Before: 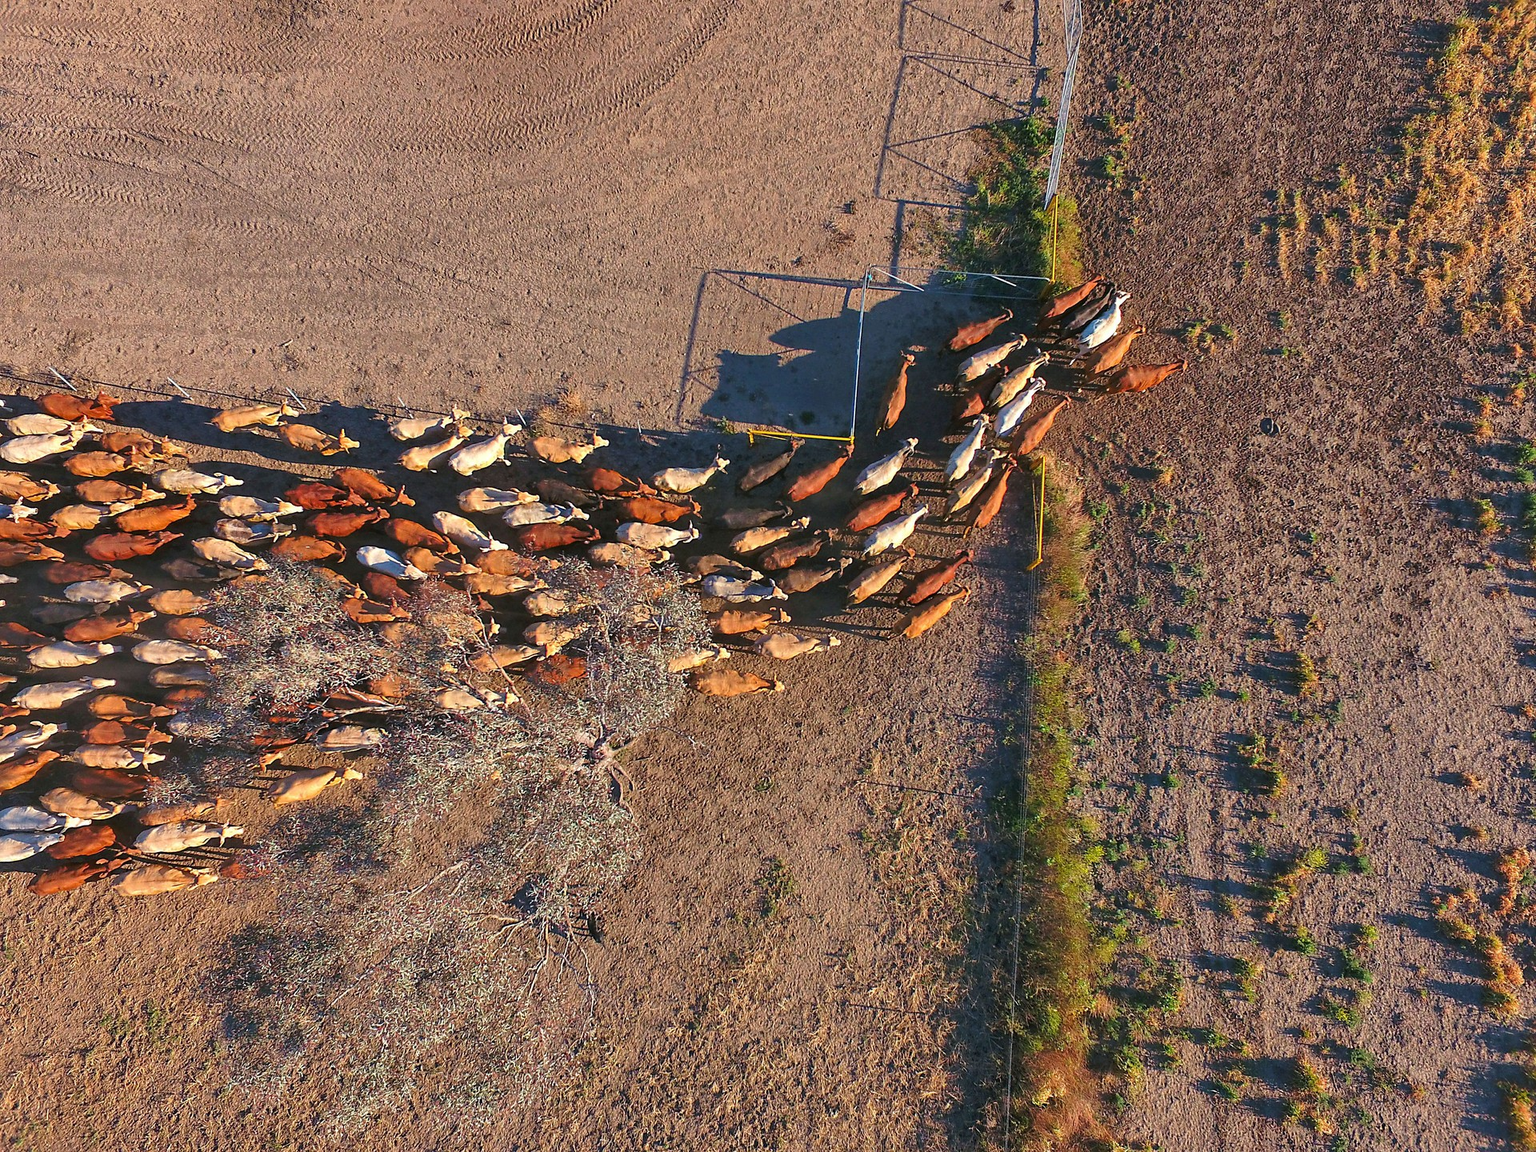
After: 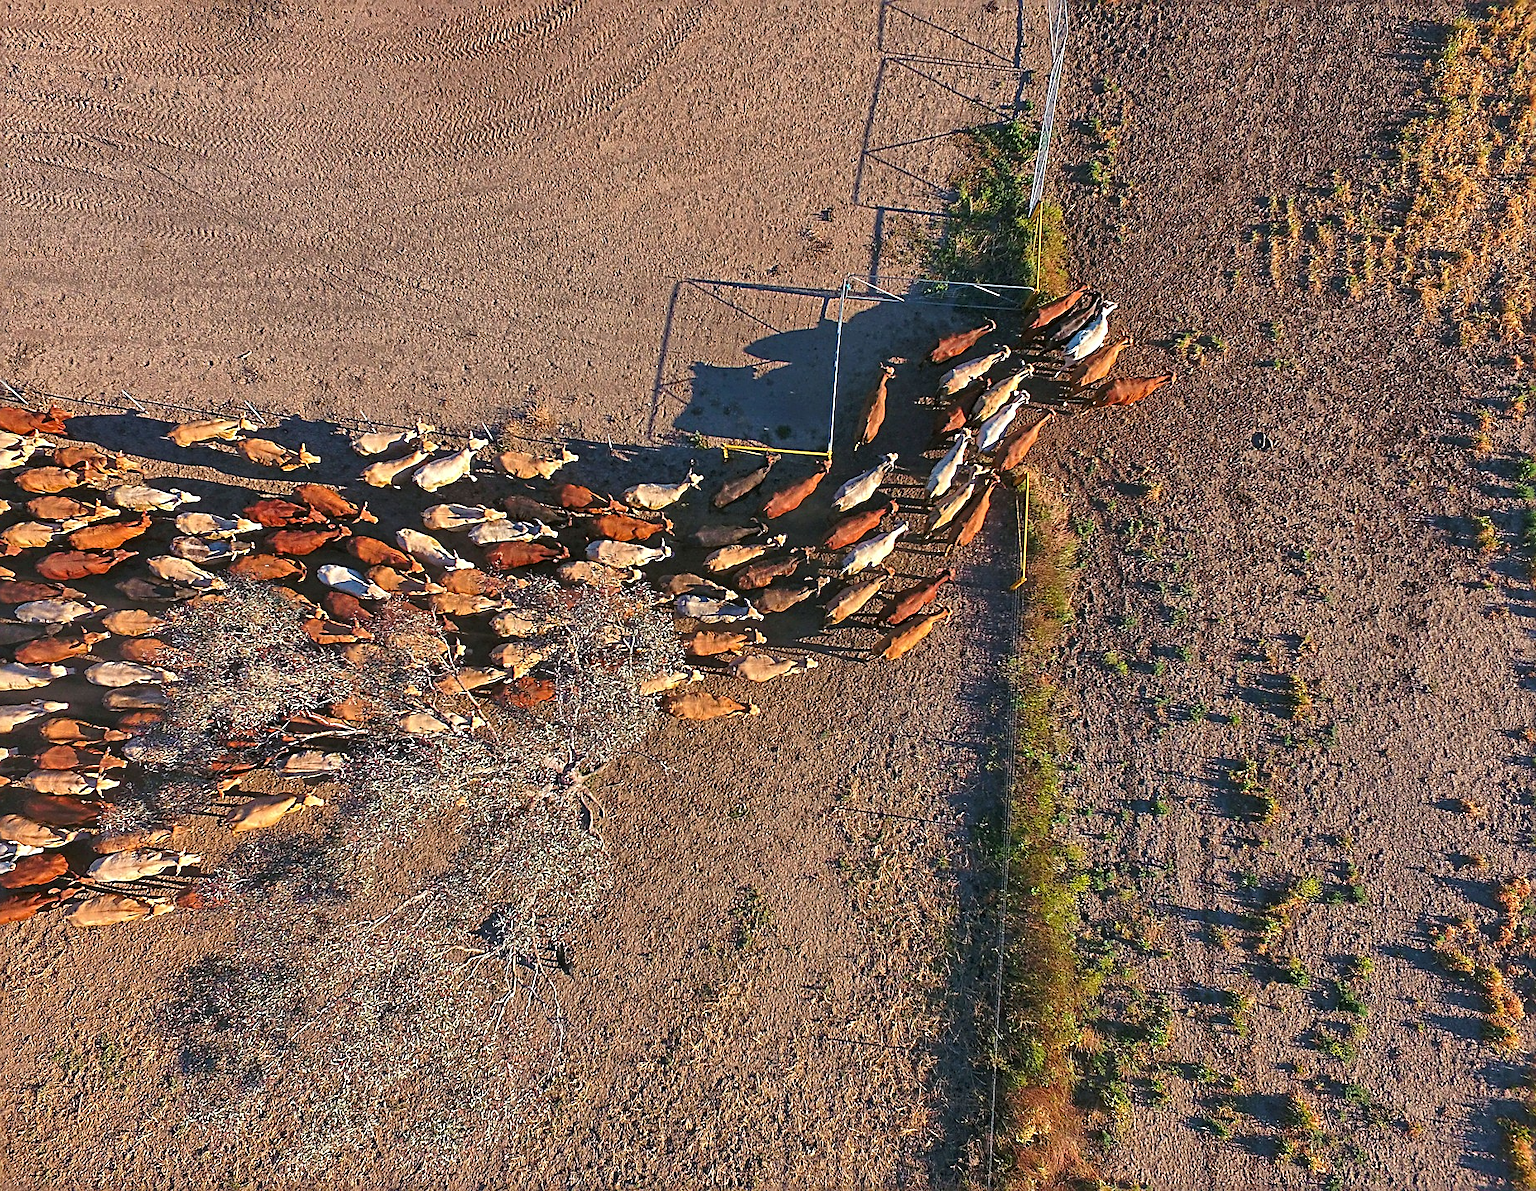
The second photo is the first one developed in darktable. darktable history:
sharpen: radius 2.531, amount 0.628
crop and rotate: left 3.238%
